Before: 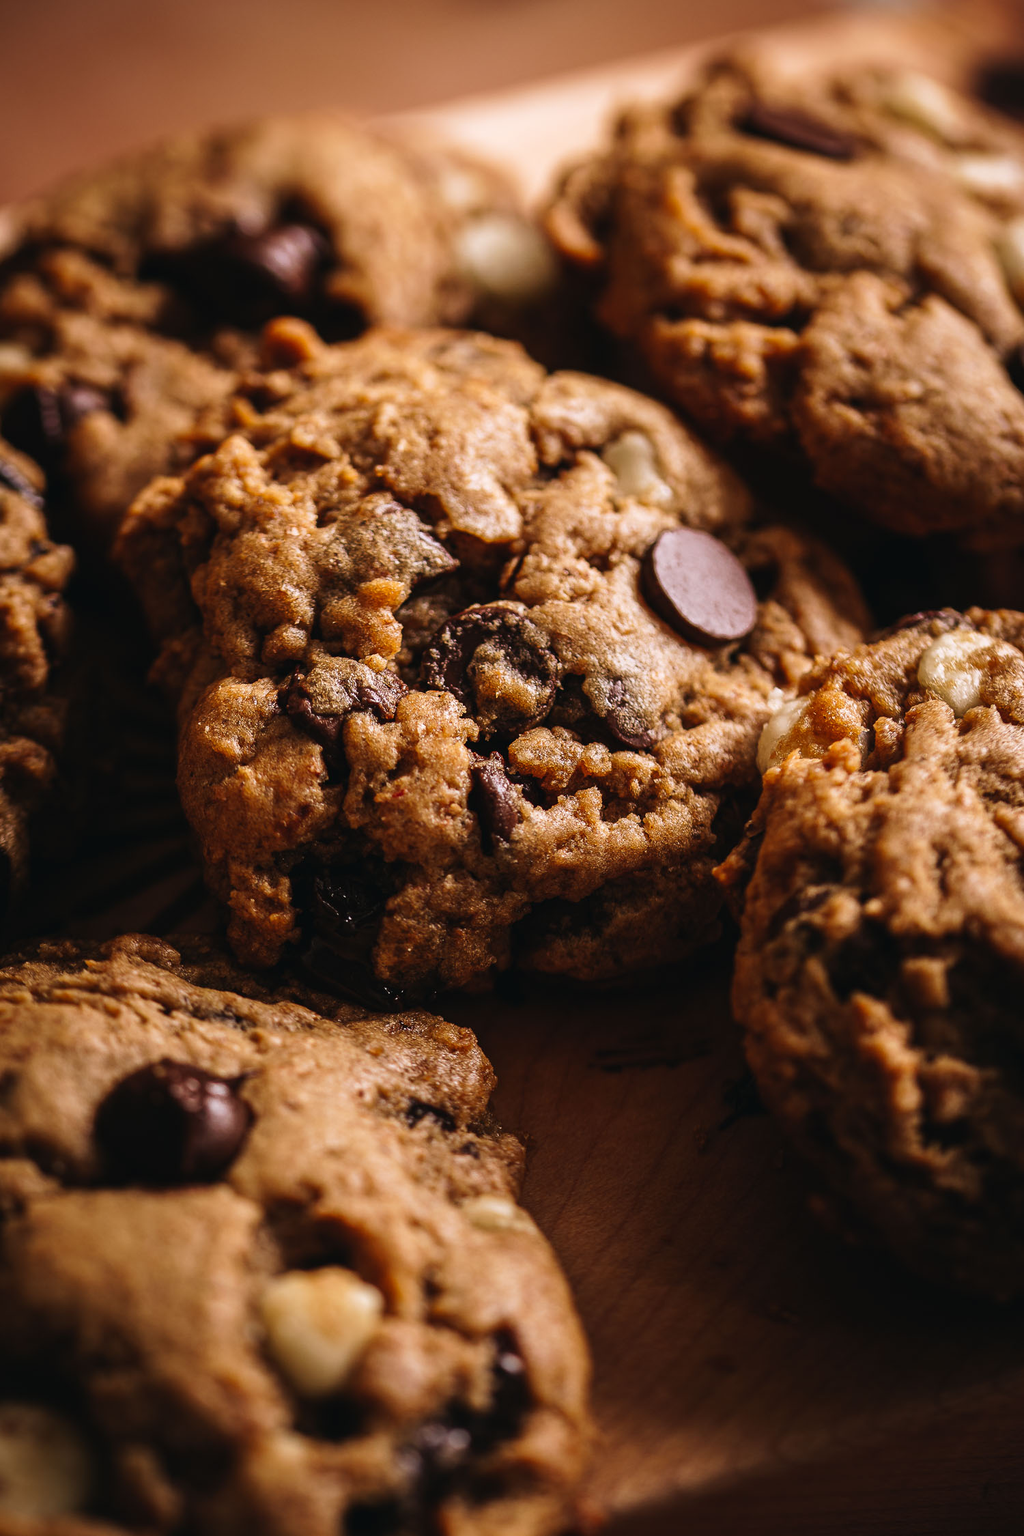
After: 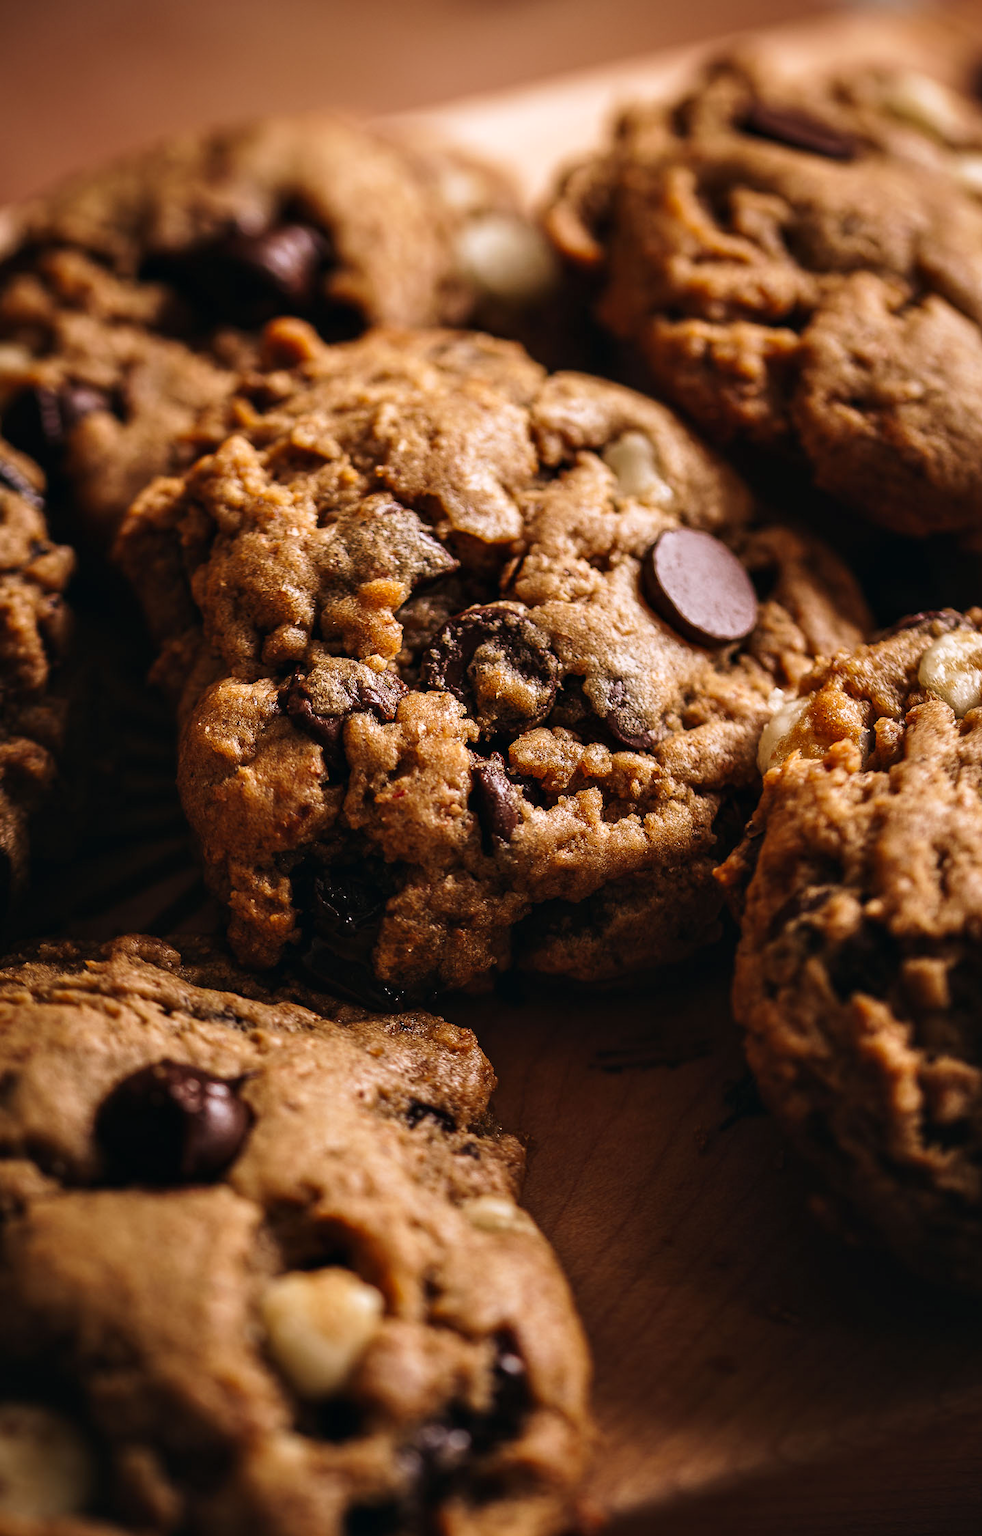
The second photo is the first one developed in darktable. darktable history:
crop: right 4.126%, bottom 0.031%
contrast equalizer: octaves 7, y [[0.515 ×6], [0.507 ×6], [0.425 ×6], [0 ×6], [0 ×6]]
